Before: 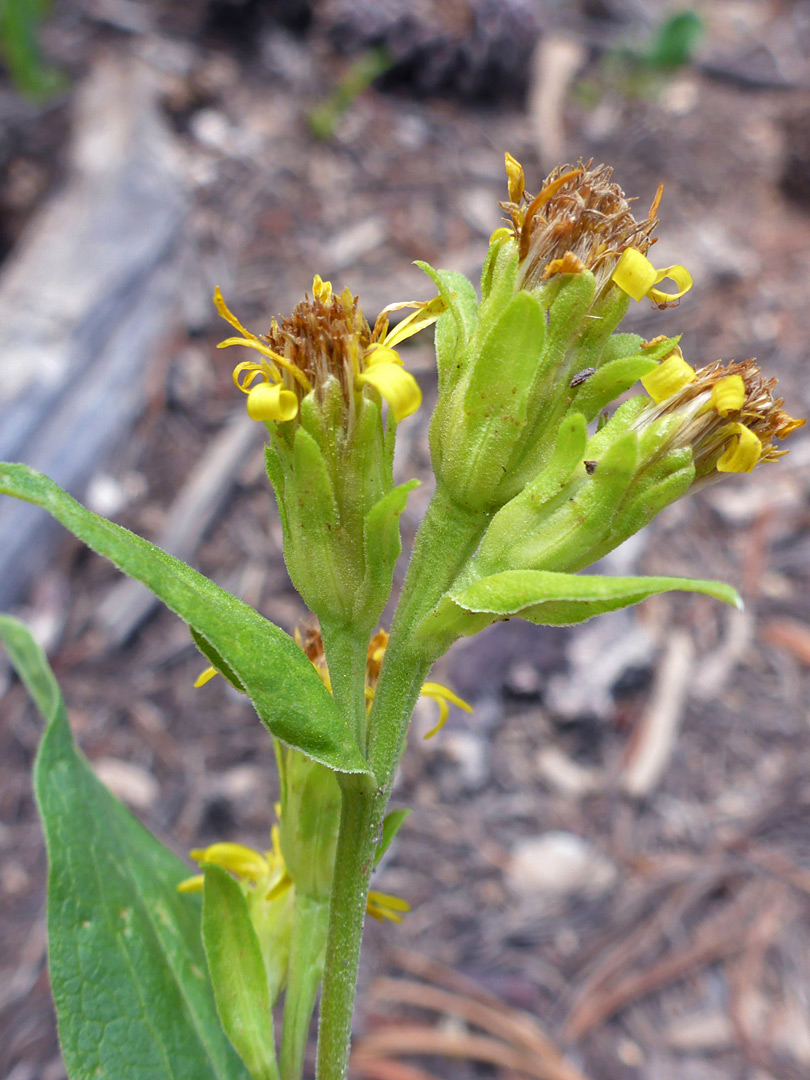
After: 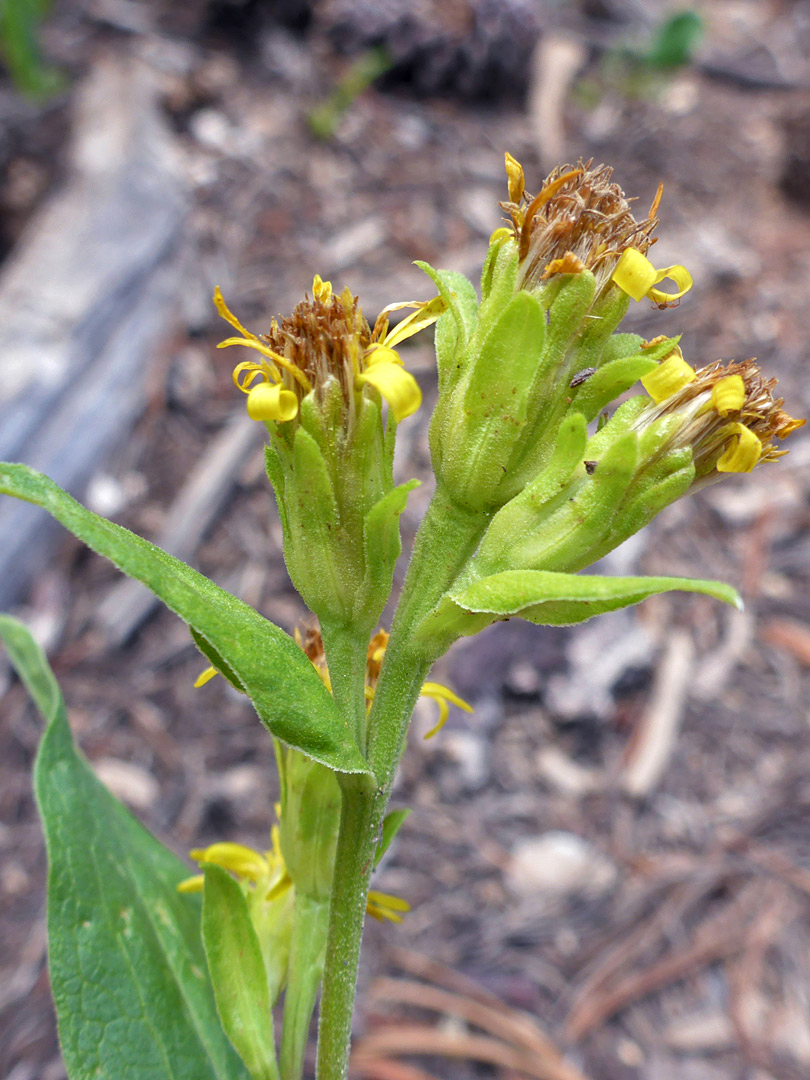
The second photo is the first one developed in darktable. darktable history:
local contrast: highlights 100%, shadows 100%, detail 120%, midtone range 0.2
white balance: emerald 1
